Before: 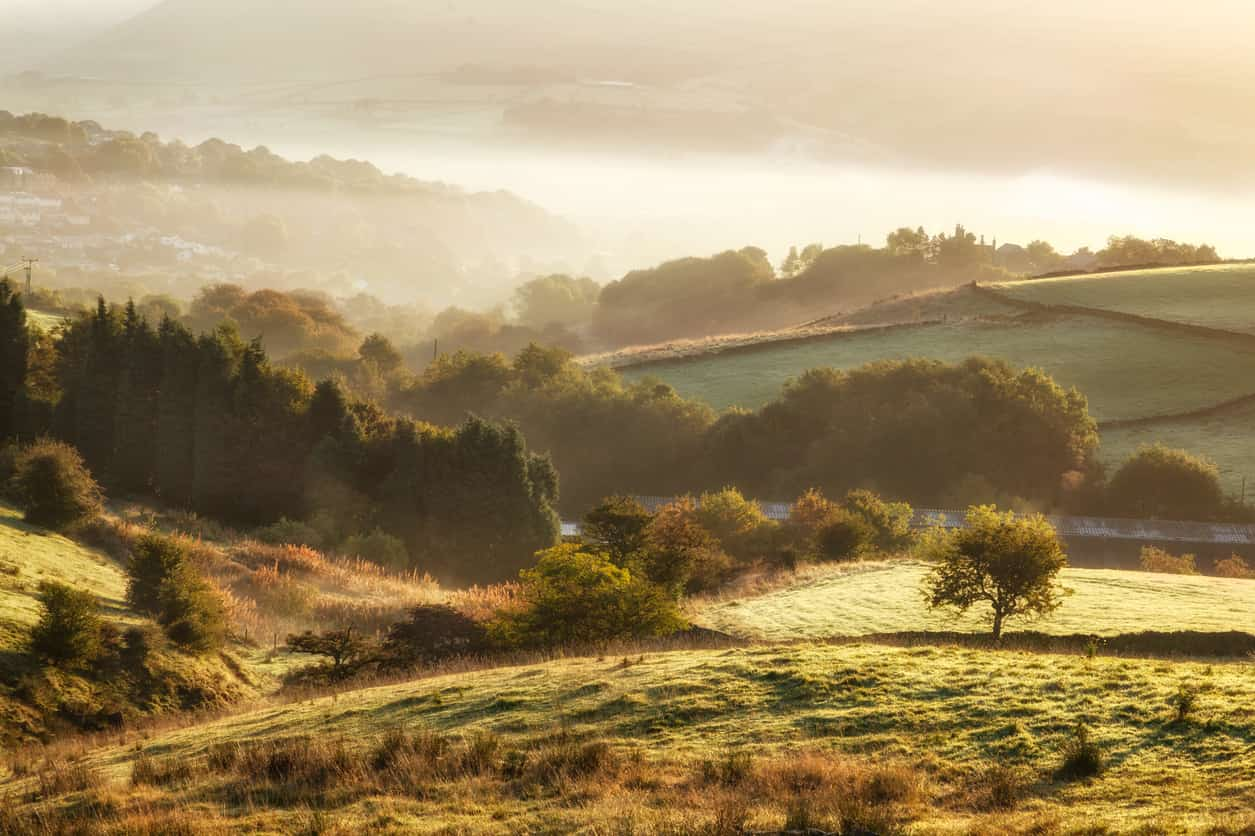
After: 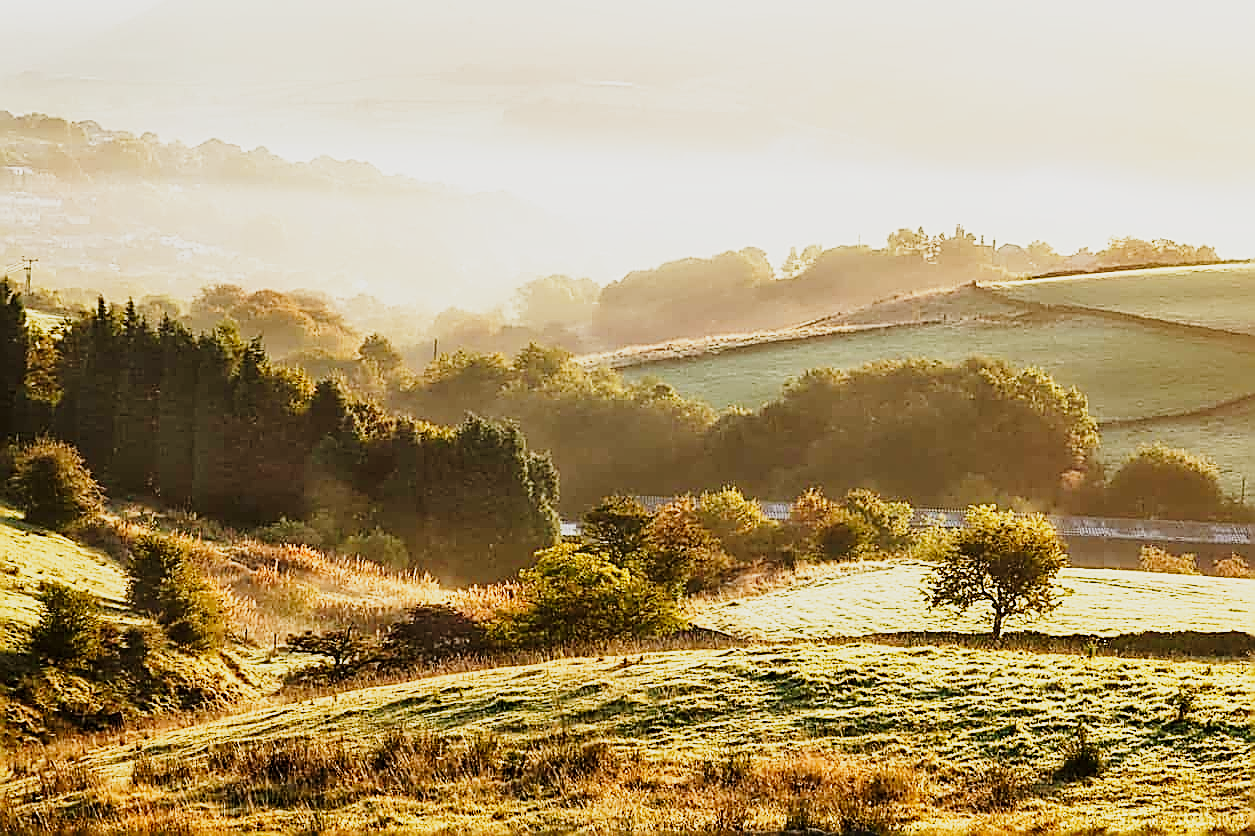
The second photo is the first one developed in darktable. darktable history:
tone curve: curves: ch0 [(0, 0) (0.049, 0.01) (0.154, 0.081) (0.491, 0.519) (0.748, 0.765) (1, 0.919)]; ch1 [(0, 0) (0.172, 0.123) (0.317, 0.272) (0.401, 0.422) (0.489, 0.496) (0.531, 0.557) (0.615, 0.612) (0.741, 0.783) (1, 1)]; ch2 [(0, 0) (0.411, 0.424) (0.483, 0.478) (0.544, 0.56) (0.686, 0.638) (1, 1)], preserve colors none
sharpen: amount 1.864
base curve: curves: ch0 [(0, 0) (0.557, 0.834) (1, 1)], preserve colors none
